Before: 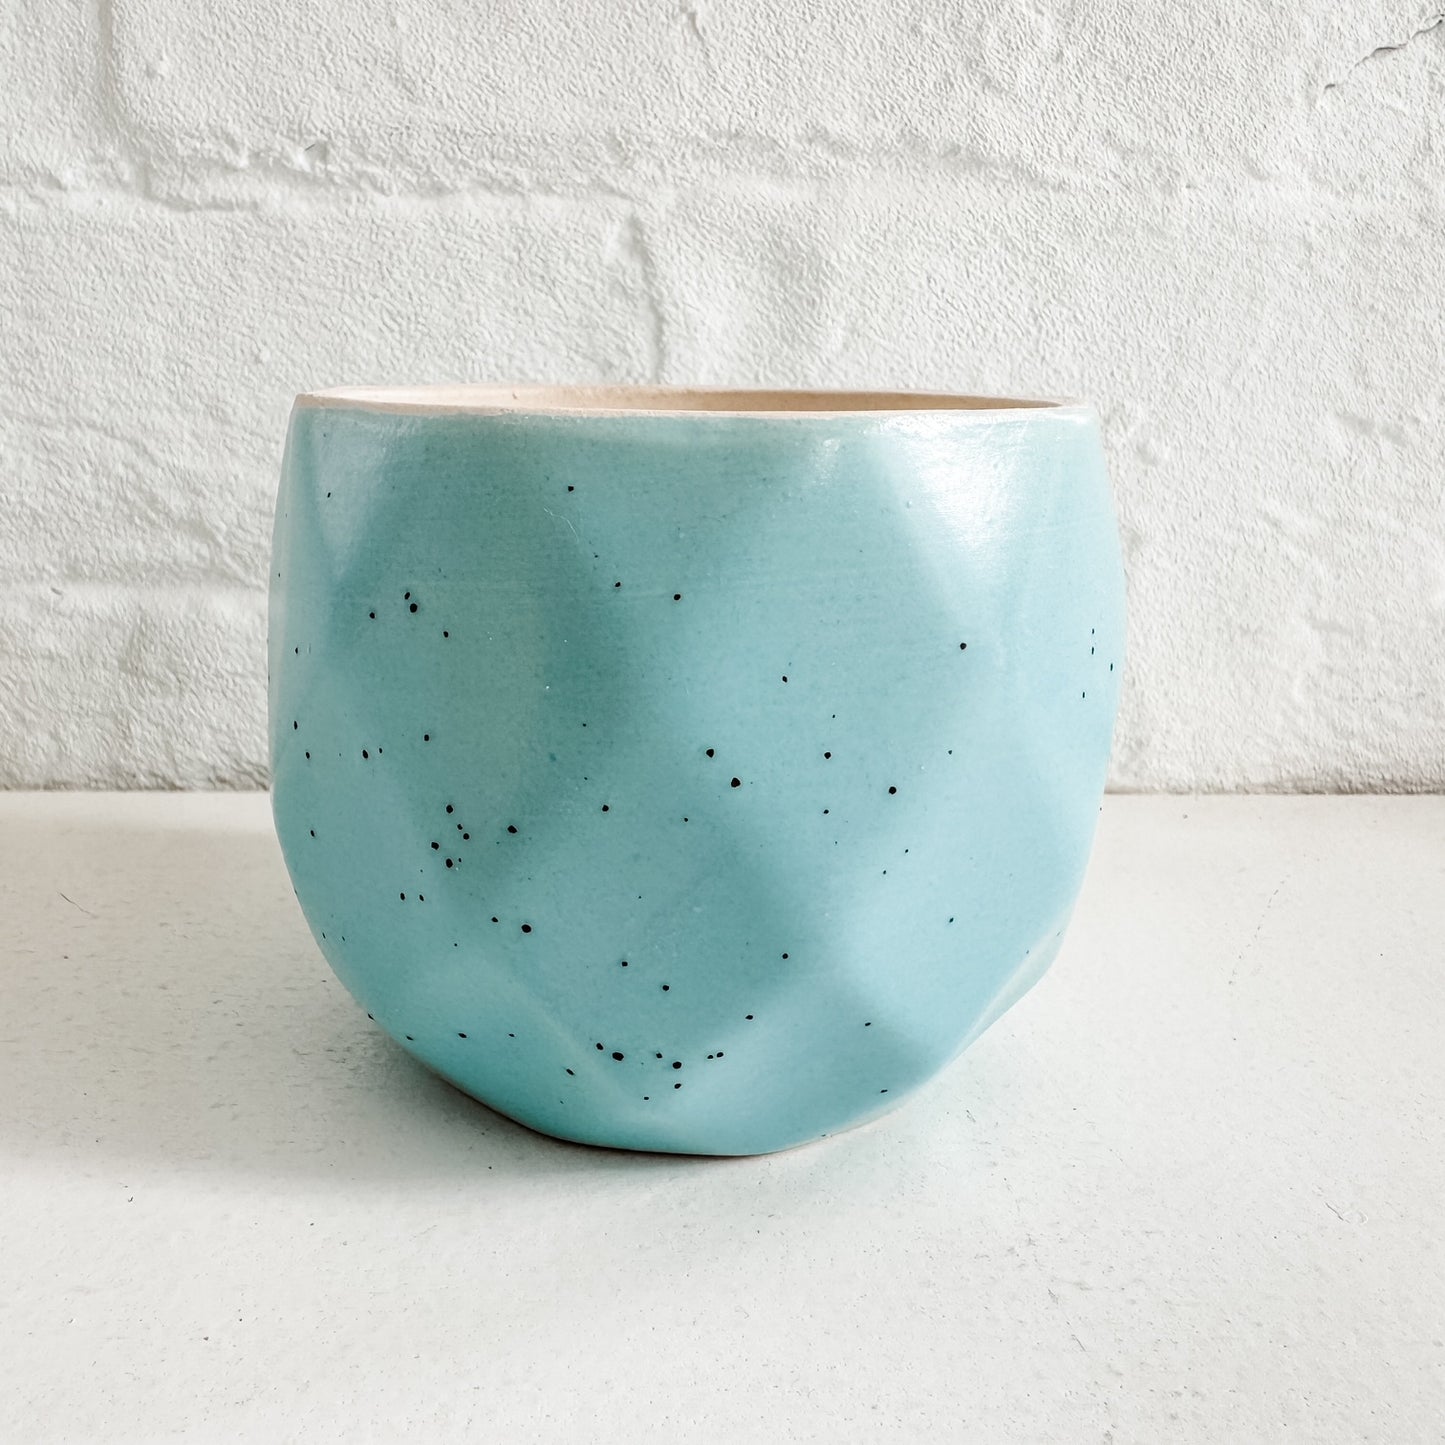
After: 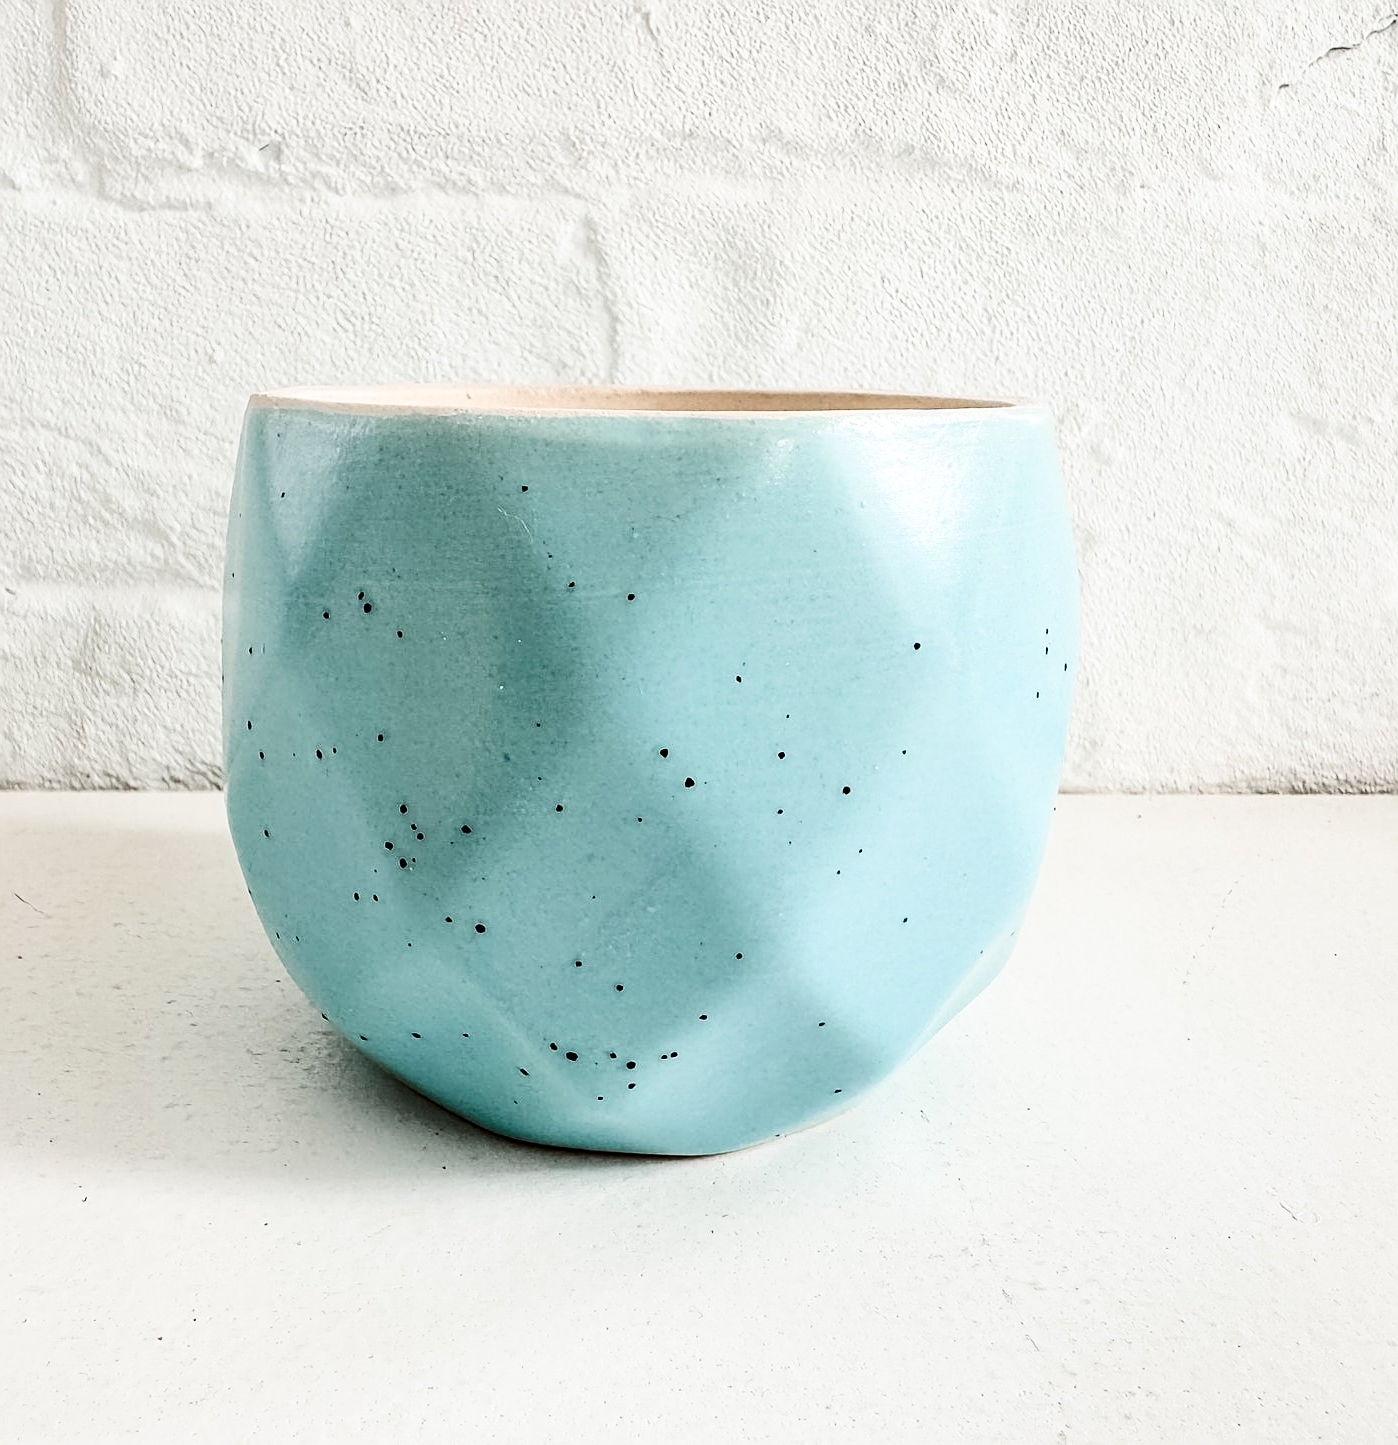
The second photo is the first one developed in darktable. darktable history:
sharpen: on, module defaults
crop and rotate: left 3.238%
contrast brightness saturation: contrast 0.28
